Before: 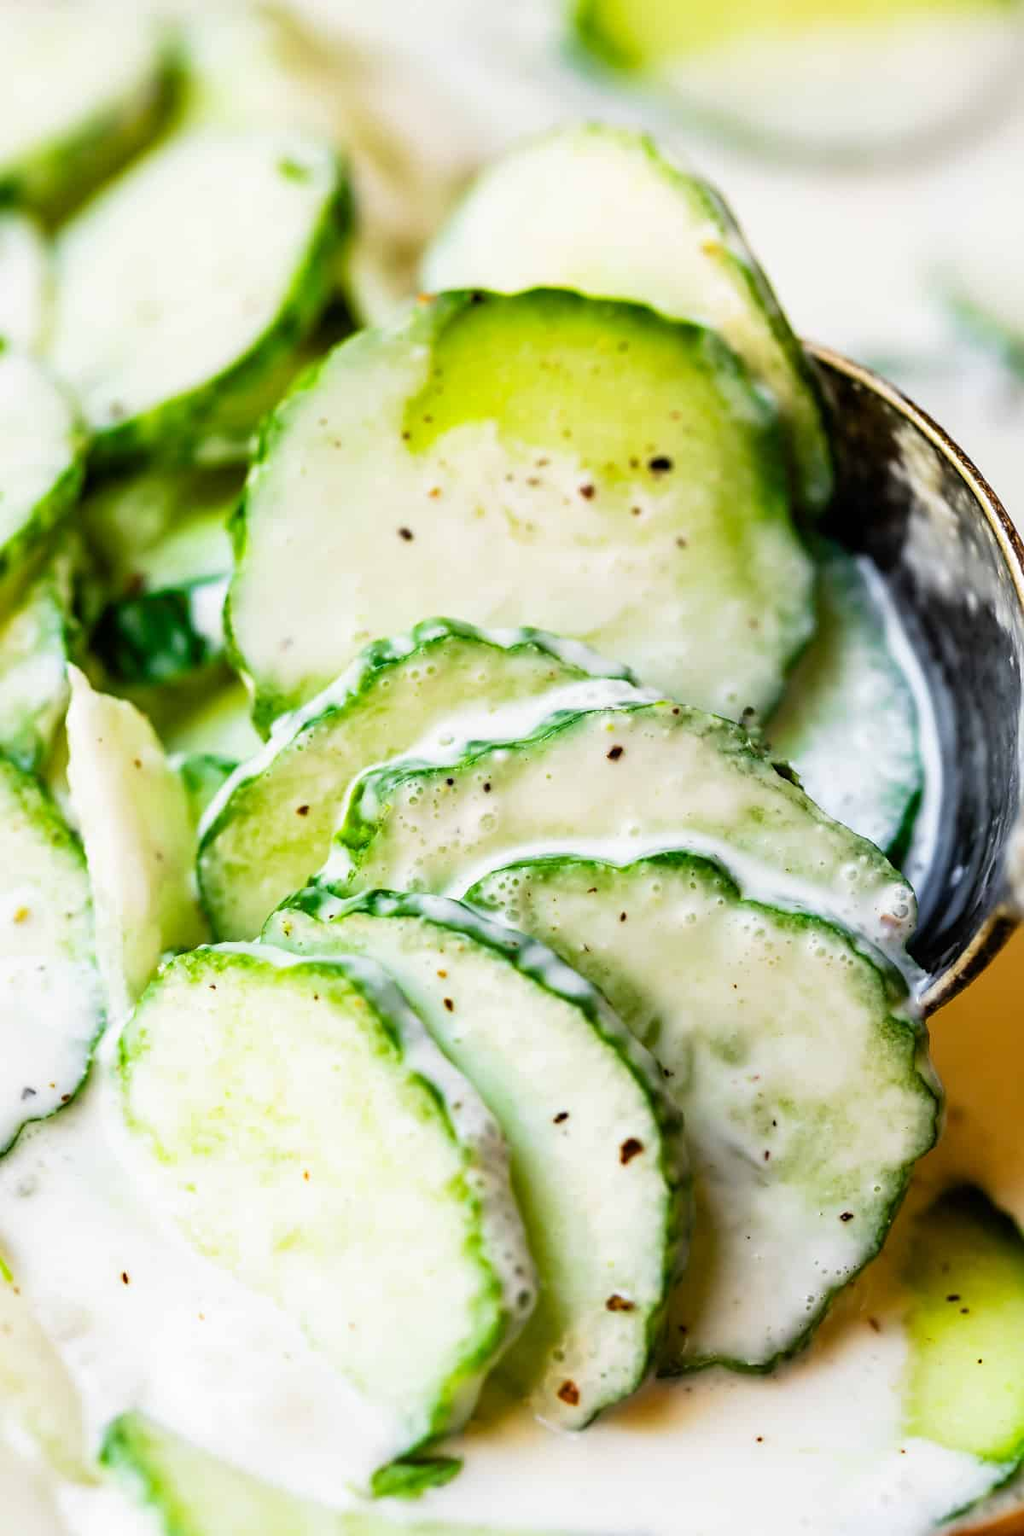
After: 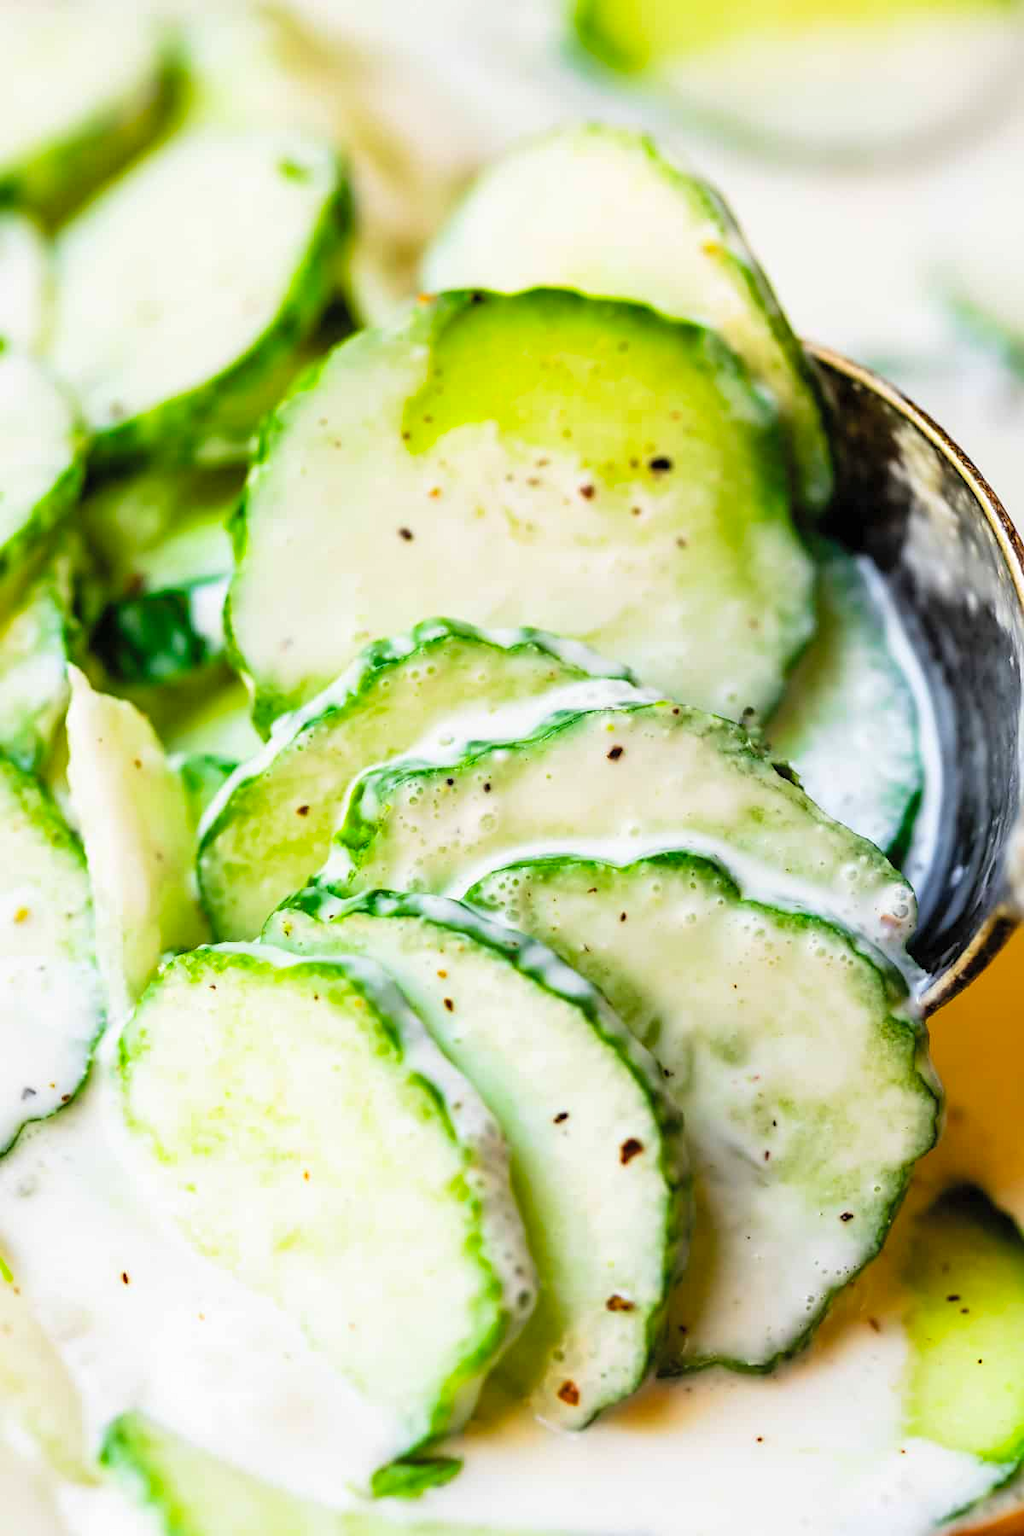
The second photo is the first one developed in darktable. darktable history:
contrast brightness saturation: brightness 0.09, saturation 0.192
